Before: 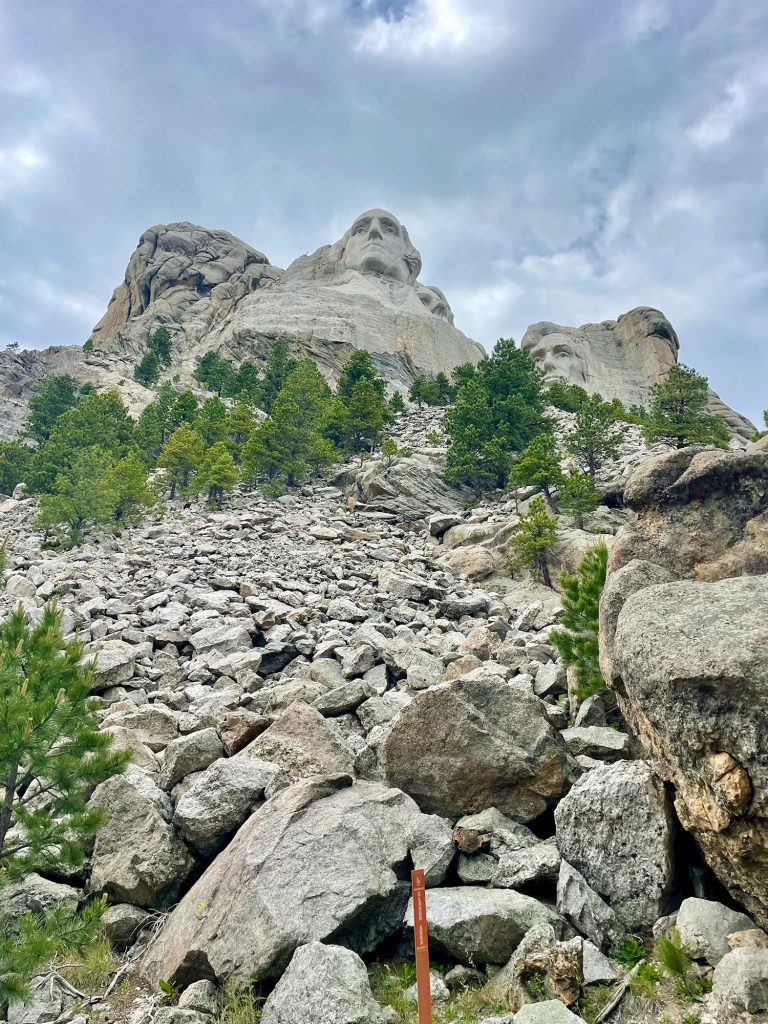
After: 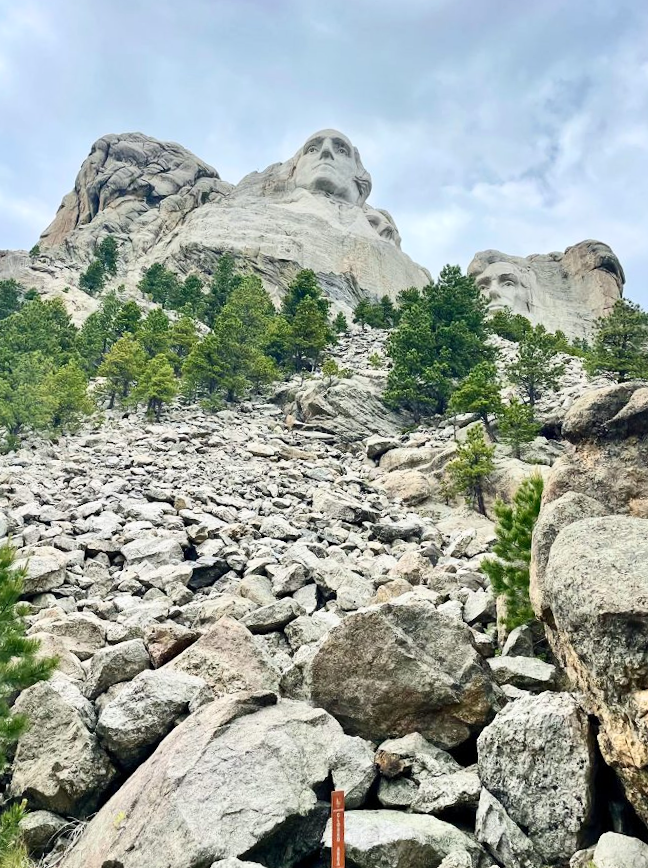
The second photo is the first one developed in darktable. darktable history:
crop and rotate: angle -2.83°, left 5.391%, top 5.189%, right 4.716%, bottom 4.563%
contrast brightness saturation: contrast 0.235, brightness 0.094
